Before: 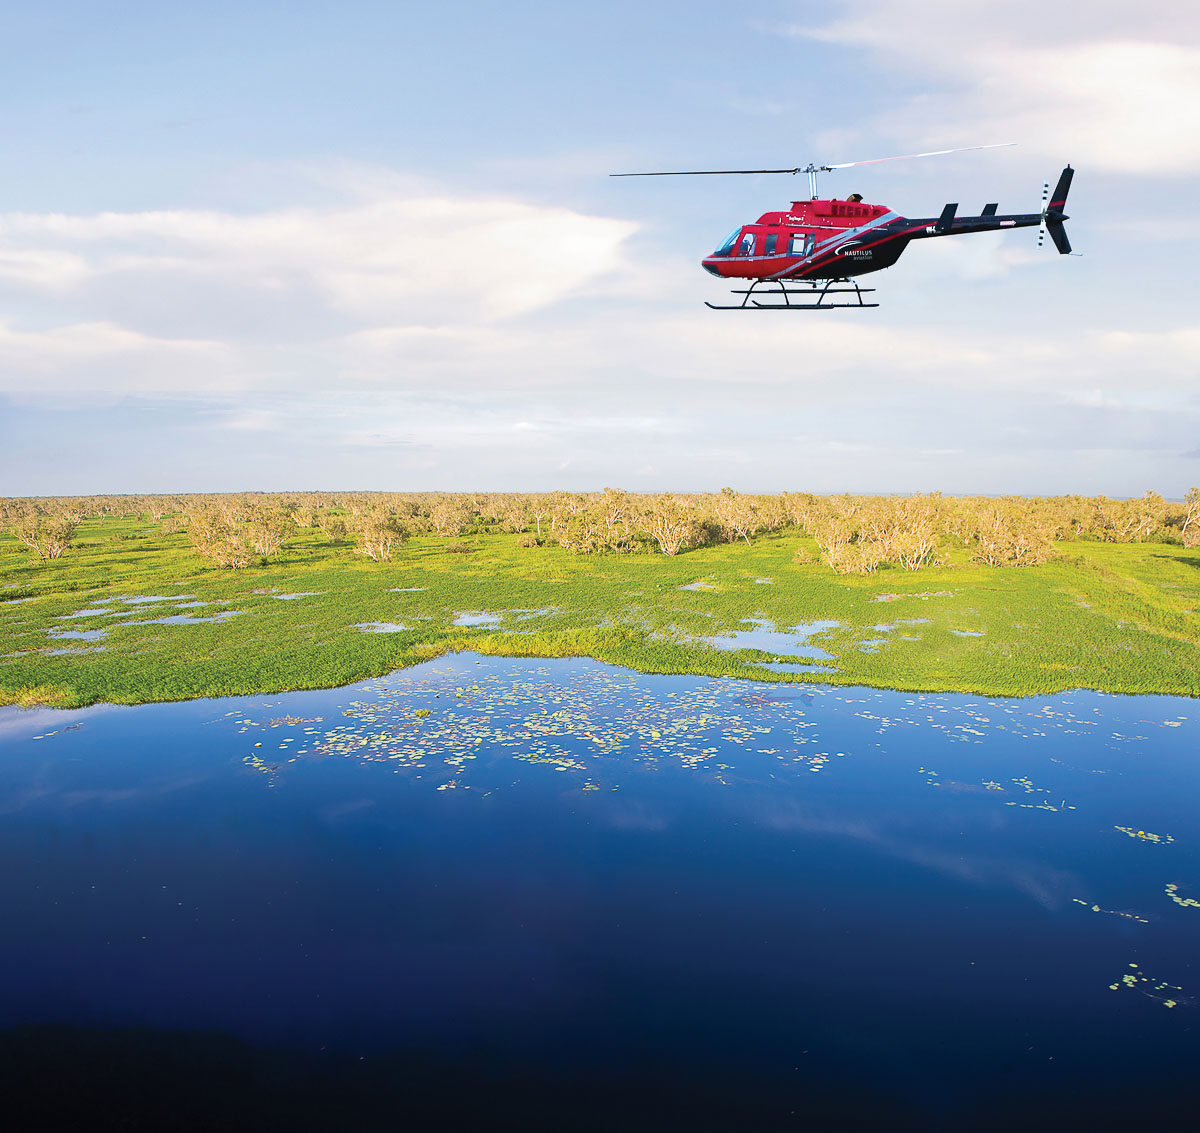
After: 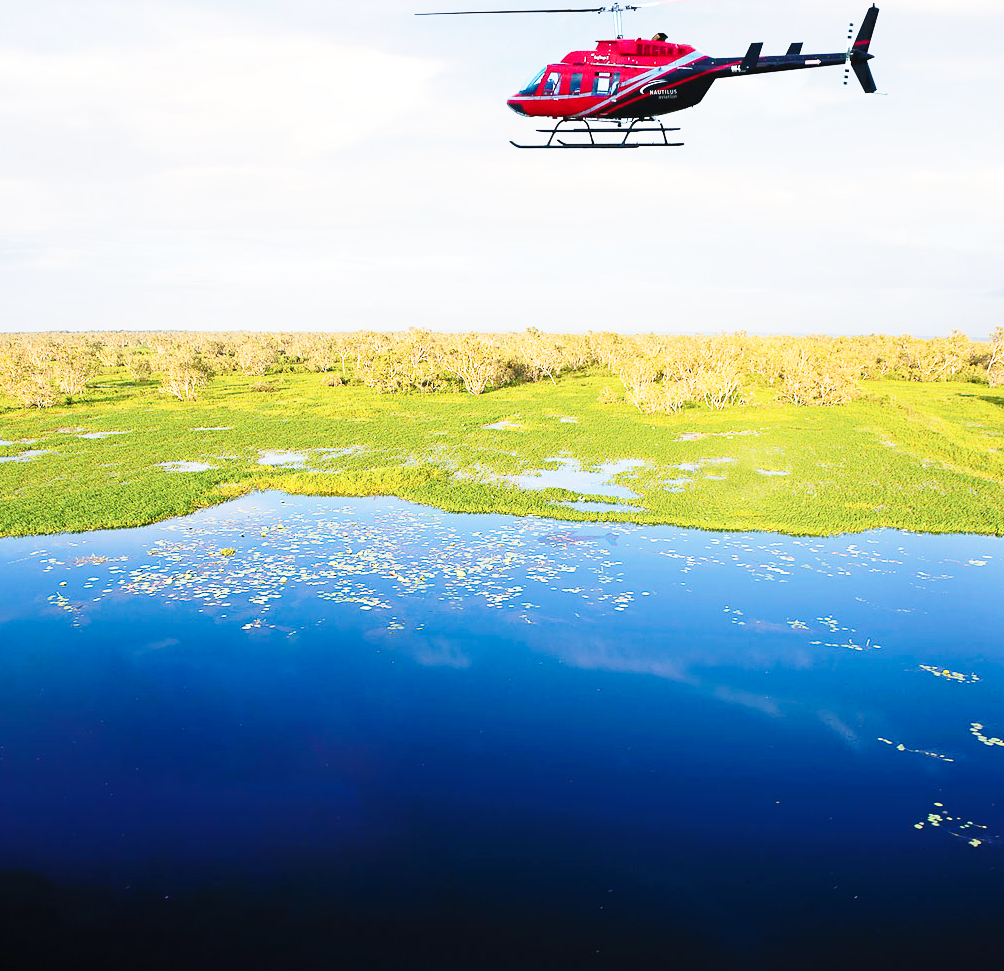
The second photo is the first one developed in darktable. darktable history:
base curve: curves: ch0 [(0, 0) (0.036, 0.037) (0.121, 0.228) (0.46, 0.76) (0.859, 0.983) (1, 1)], preserve colors none
crop: left 16.315%, top 14.246%
